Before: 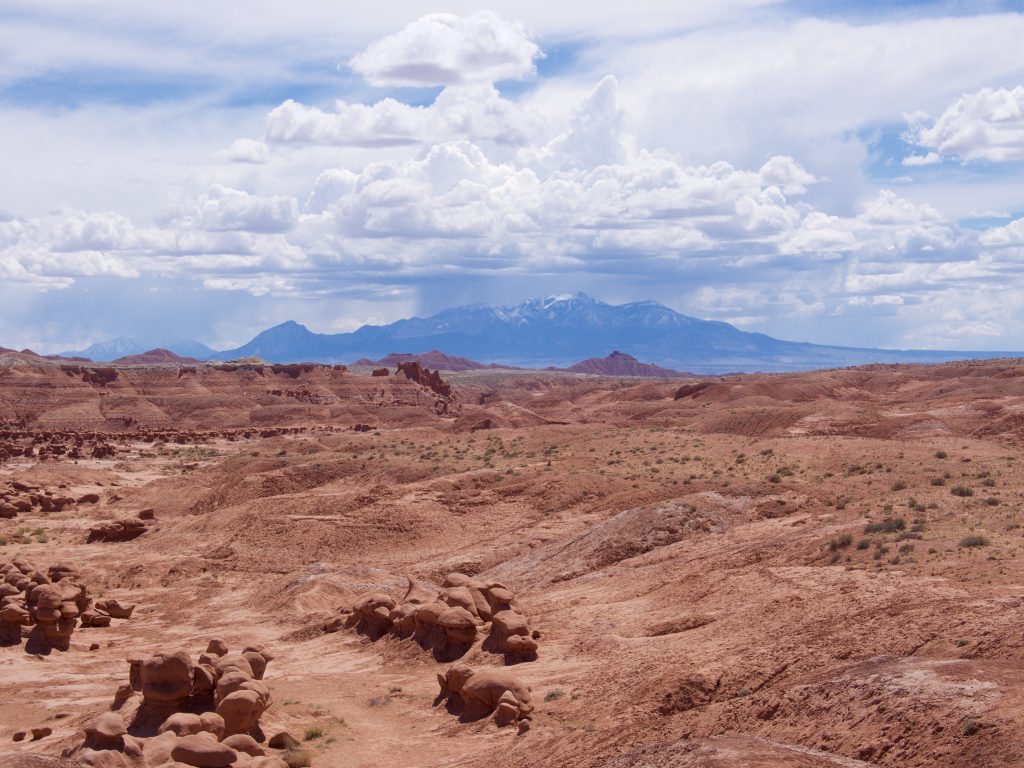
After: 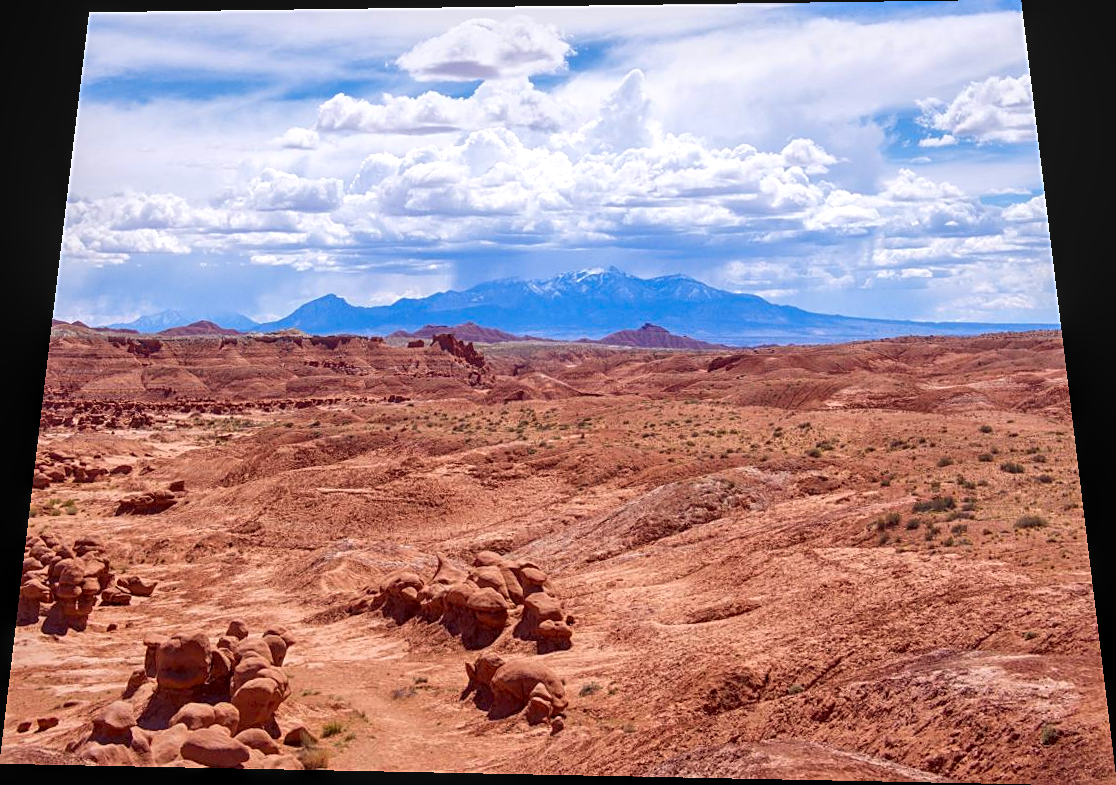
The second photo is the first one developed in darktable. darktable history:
exposure: exposure 0.375 EV, compensate highlight preservation false
local contrast: on, module defaults
contrast brightness saturation: brightness -0.02, saturation 0.35
rotate and perspective: rotation 0.128°, lens shift (vertical) -0.181, lens shift (horizontal) -0.044, shear 0.001, automatic cropping off
sharpen: on, module defaults
shadows and highlights: shadows 25, highlights -25
